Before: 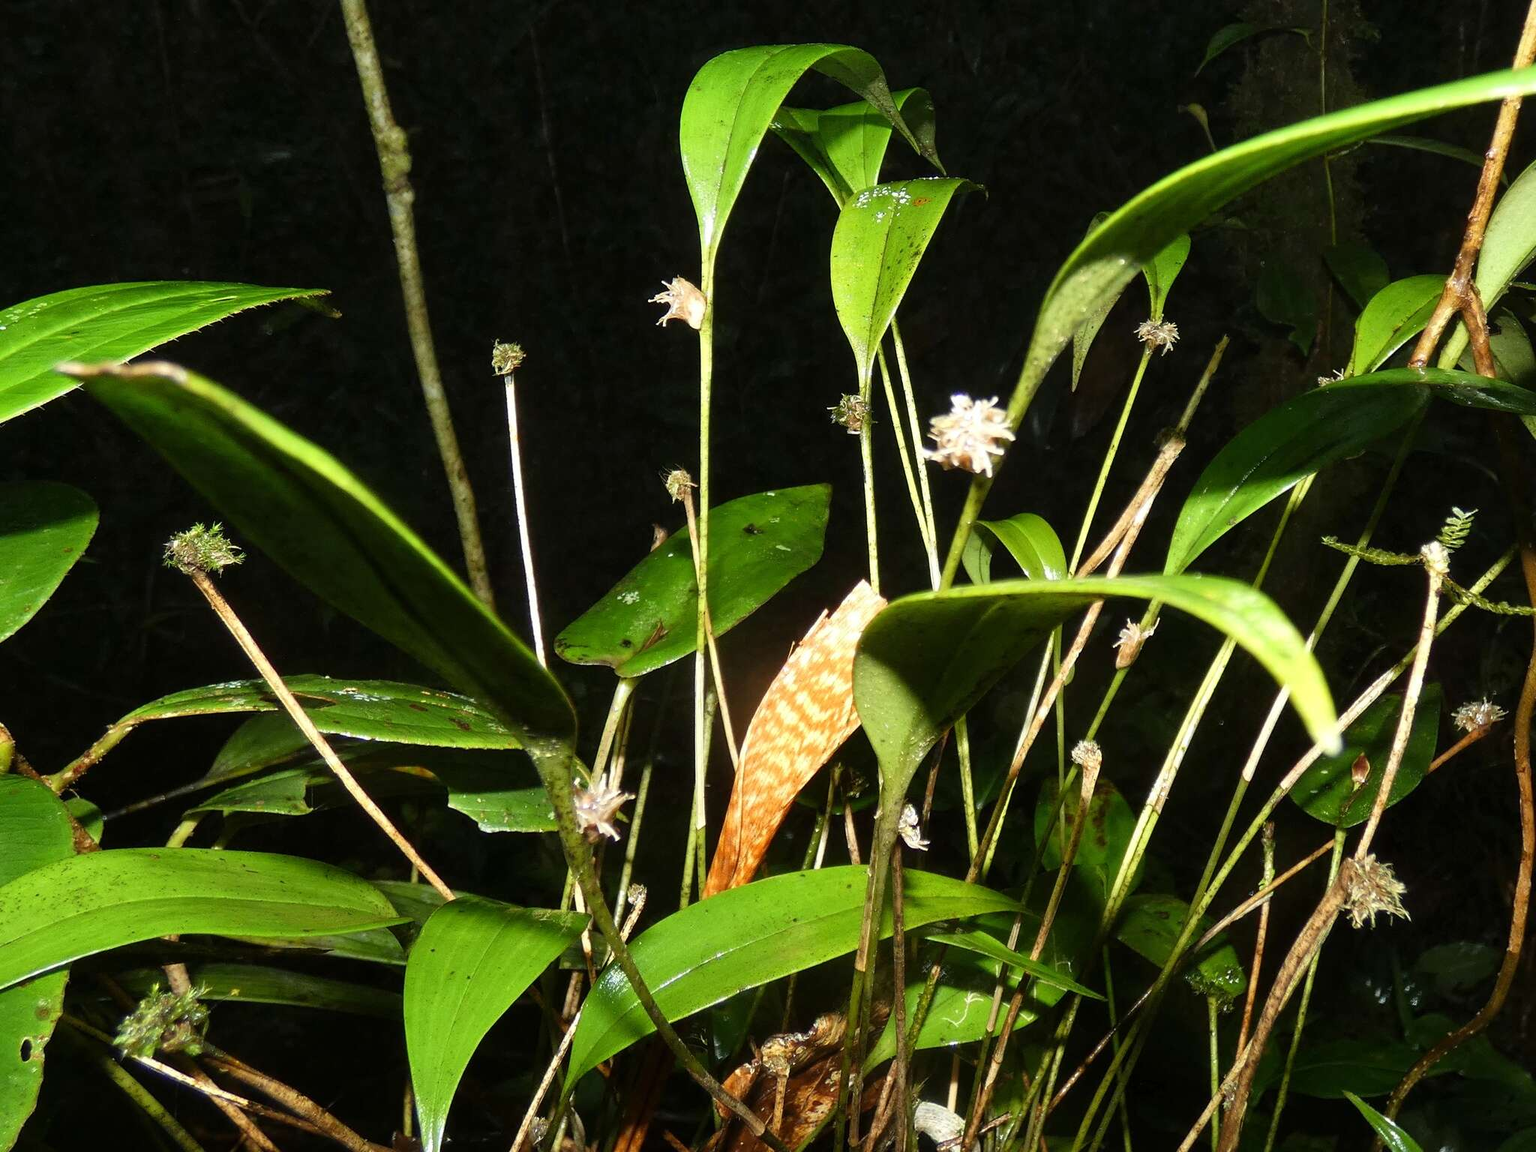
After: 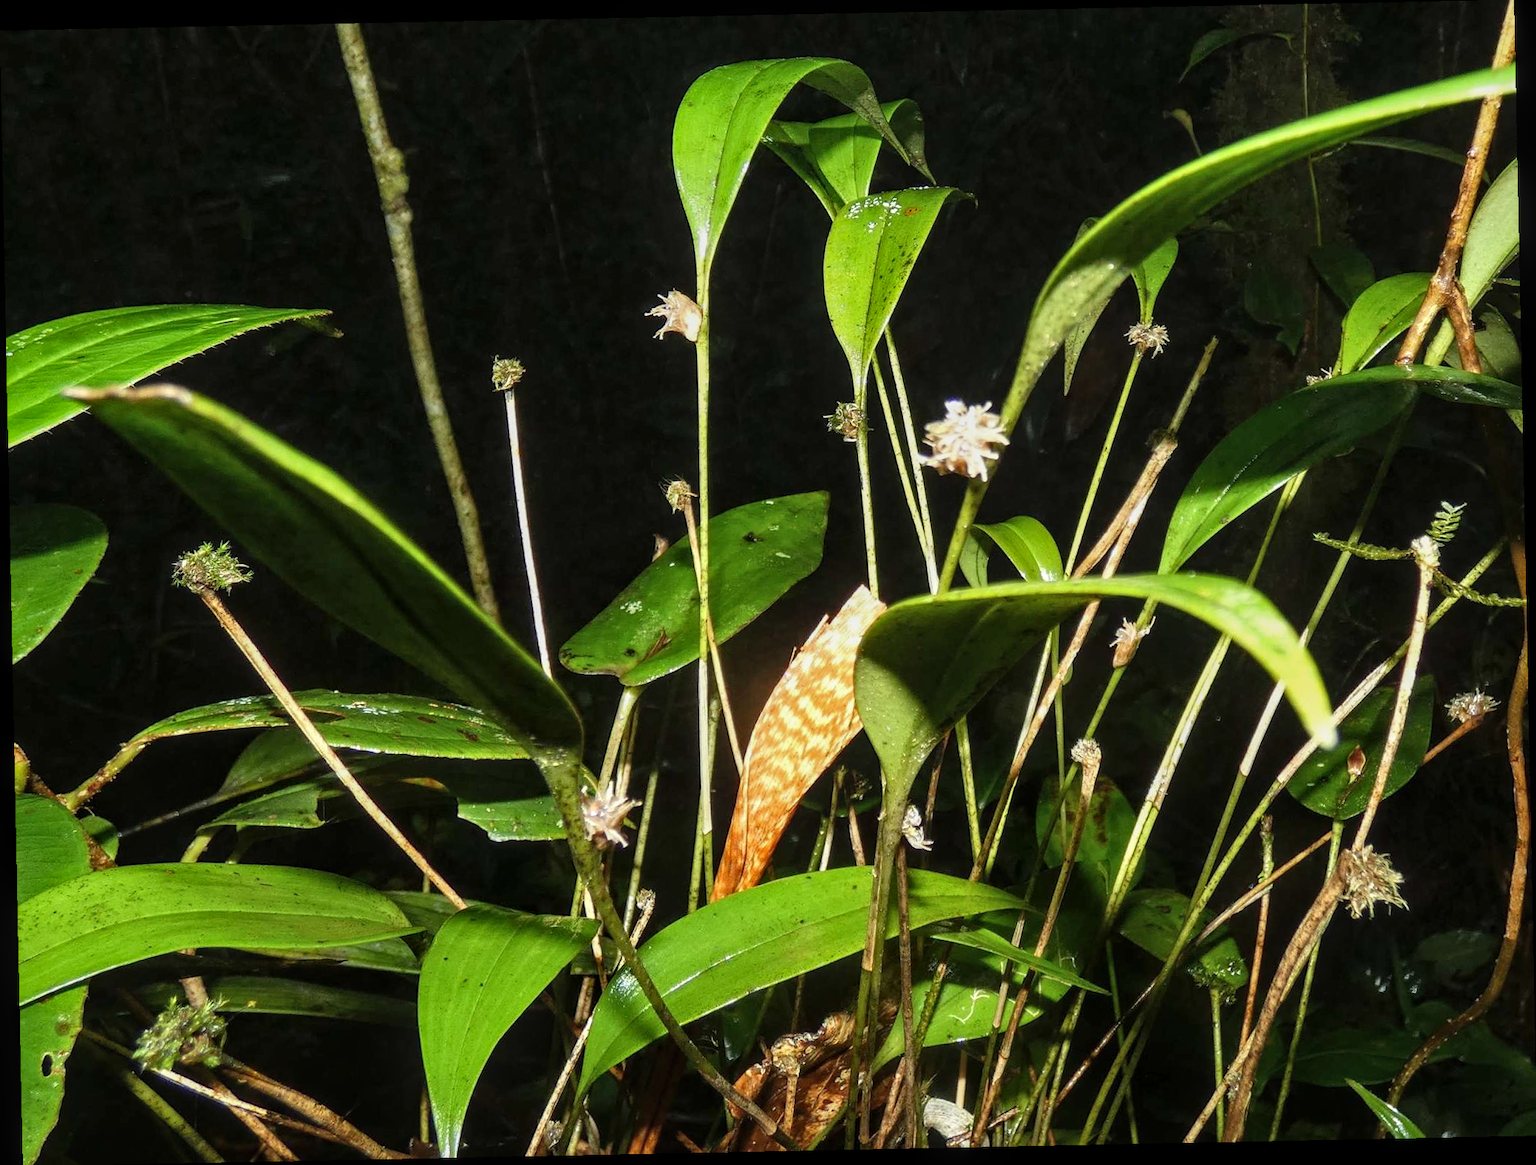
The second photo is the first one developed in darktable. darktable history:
local contrast: on, module defaults
rotate and perspective: rotation -1.17°, automatic cropping off
